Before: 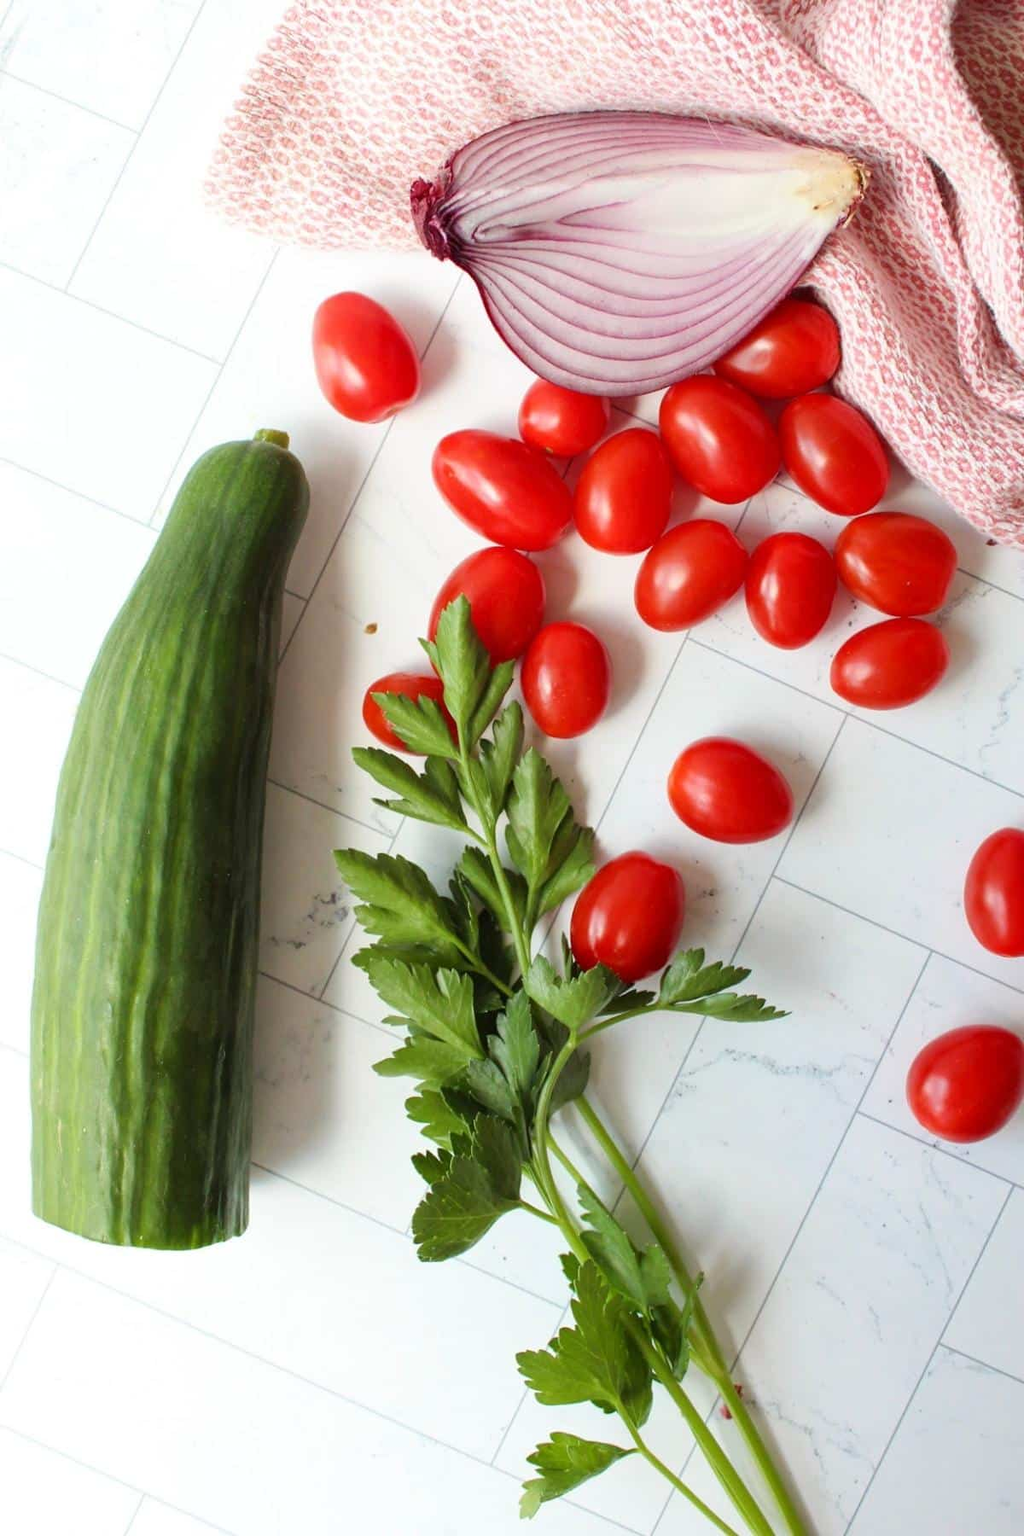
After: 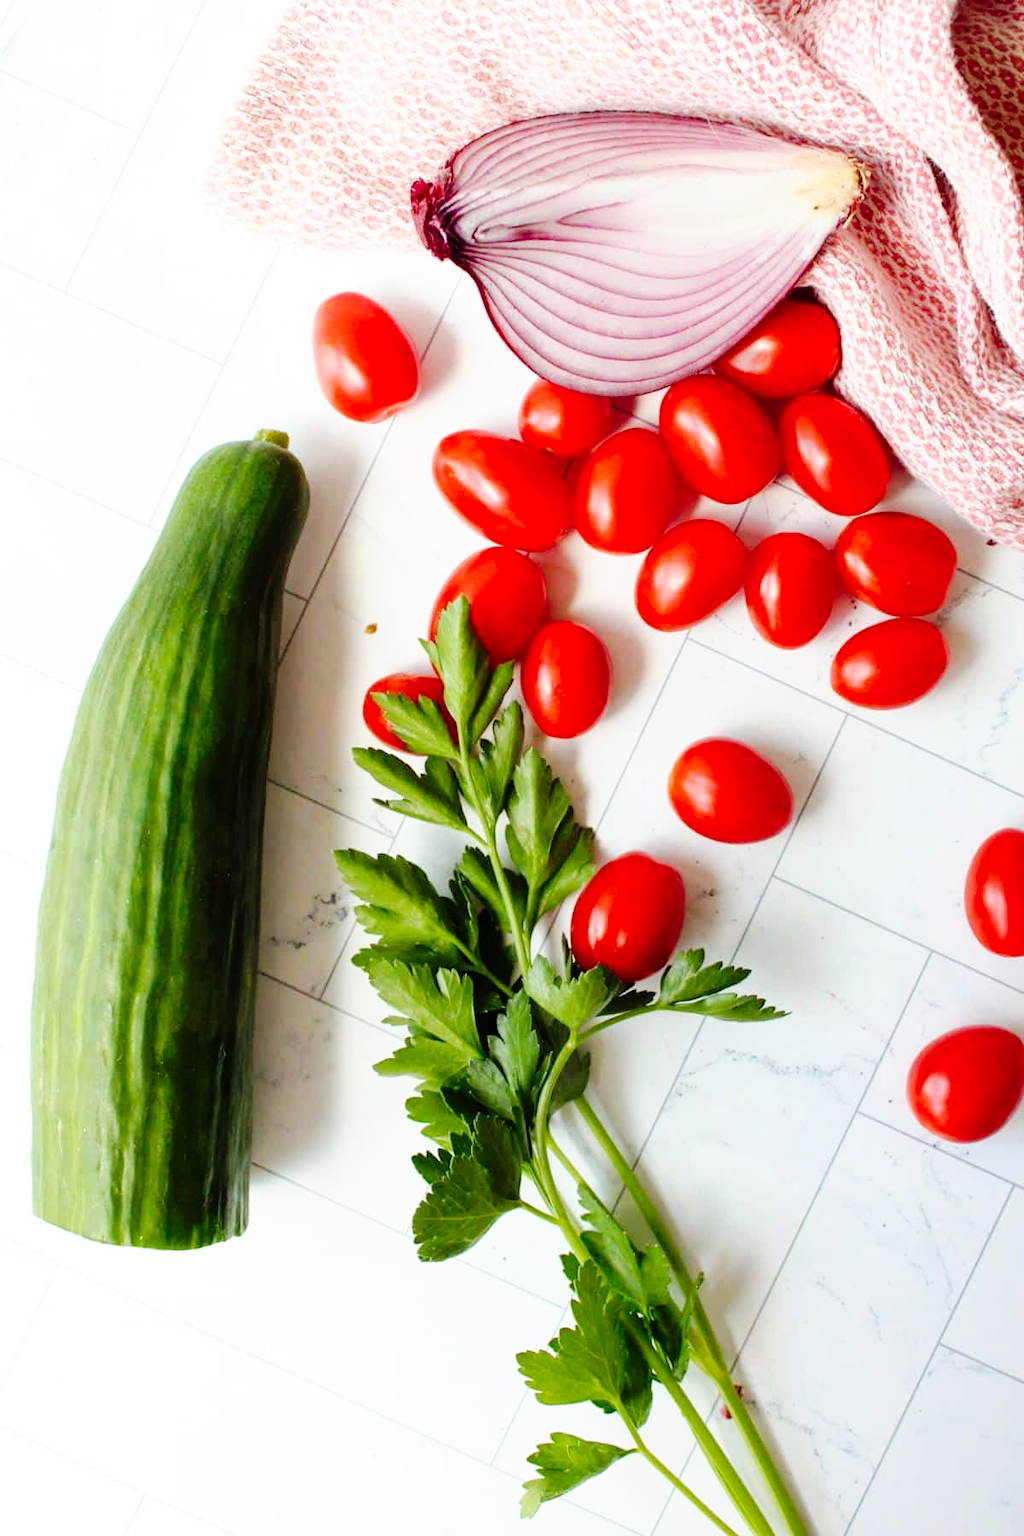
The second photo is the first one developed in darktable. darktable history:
exposure: black level correction 0.001, compensate exposure bias true, compensate highlight preservation false
tone curve: curves: ch0 [(0, 0) (0.003, 0.003) (0.011, 0.005) (0.025, 0.008) (0.044, 0.012) (0.069, 0.02) (0.1, 0.031) (0.136, 0.047) (0.177, 0.088) (0.224, 0.141) (0.277, 0.222) (0.335, 0.32) (0.399, 0.422) (0.468, 0.523) (0.543, 0.623) (0.623, 0.716) (0.709, 0.796) (0.801, 0.878) (0.898, 0.957) (1, 1)], preserve colors none
